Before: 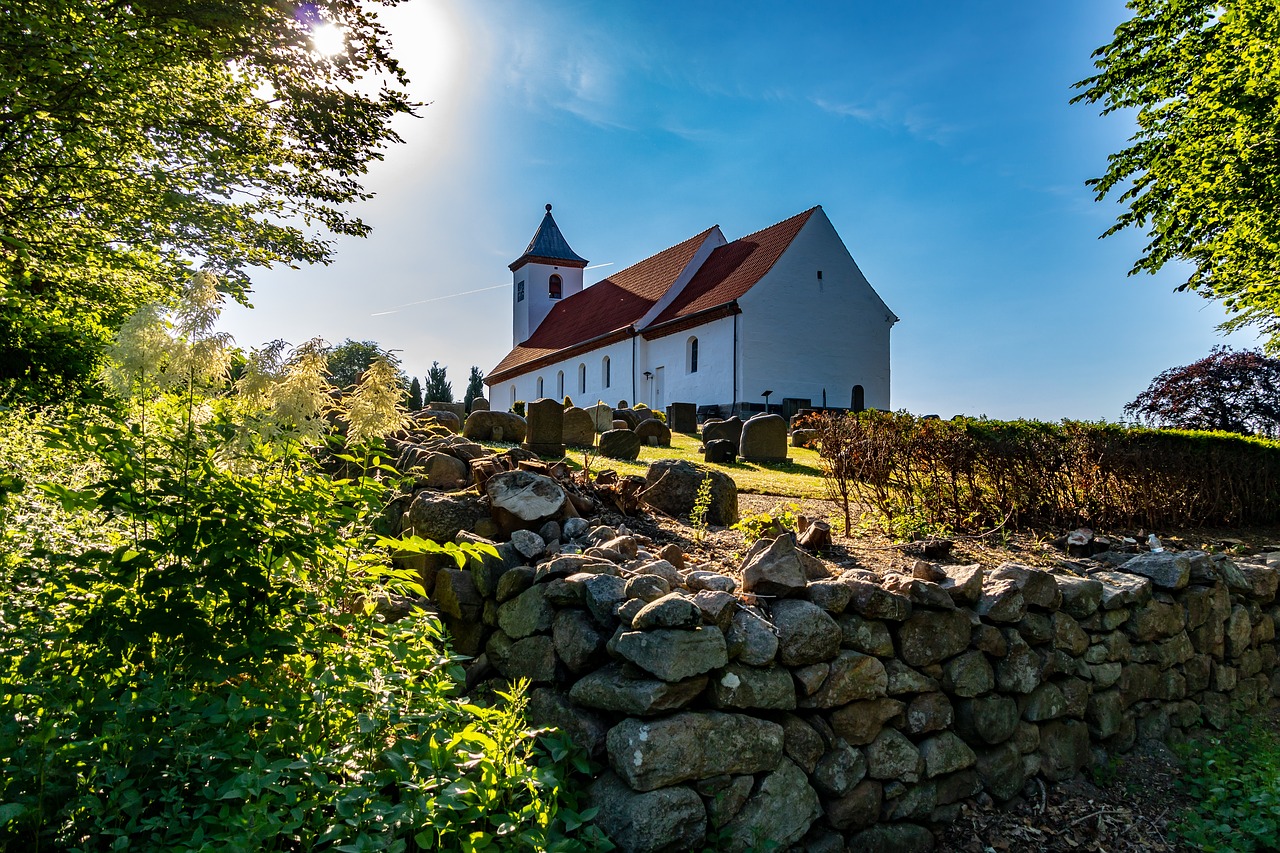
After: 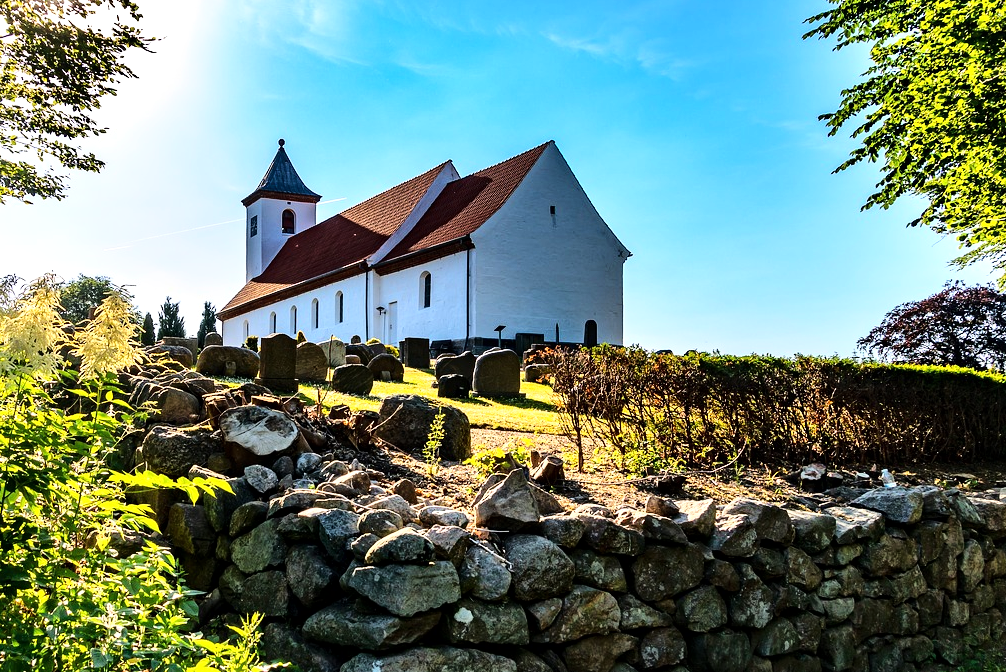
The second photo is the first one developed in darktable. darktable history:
crop and rotate: left 20.907%, top 7.728%, right 0.465%, bottom 13.429%
exposure: exposure 0.471 EV, compensate highlight preservation false
base curve: curves: ch0 [(0, 0) (0.036, 0.025) (0.121, 0.166) (0.206, 0.329) (0.605, 0.79) (1, 1)]
local contrast: mode bilateral grid, contrast 19, coarseness 50, detail 119%, midtone range 0.2
